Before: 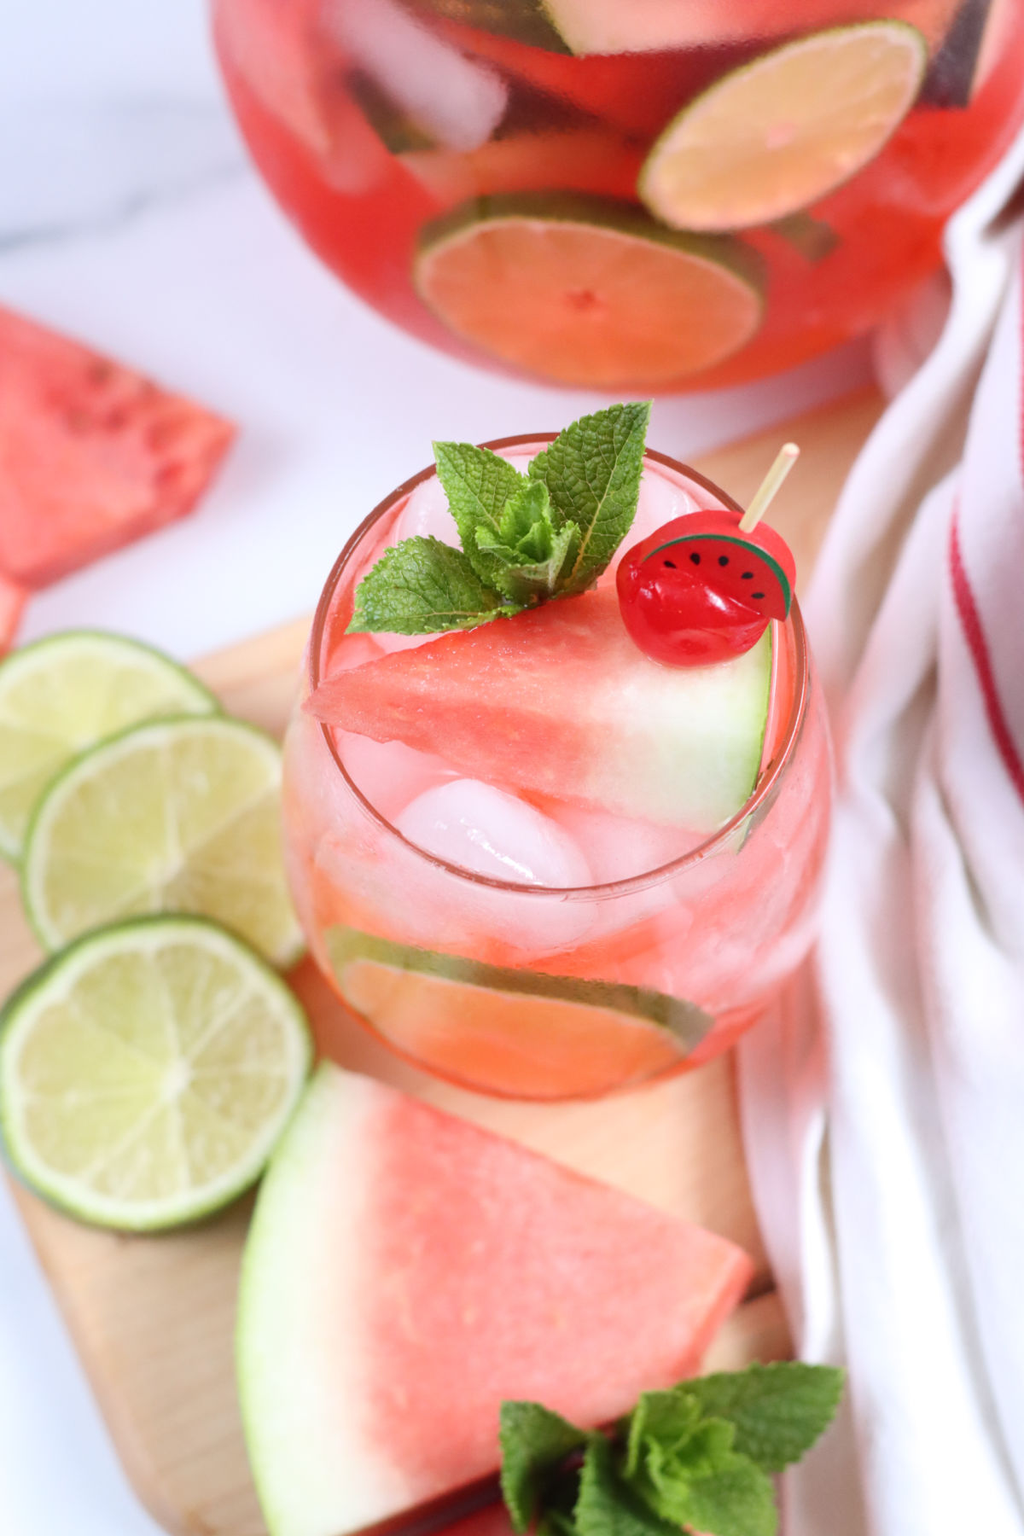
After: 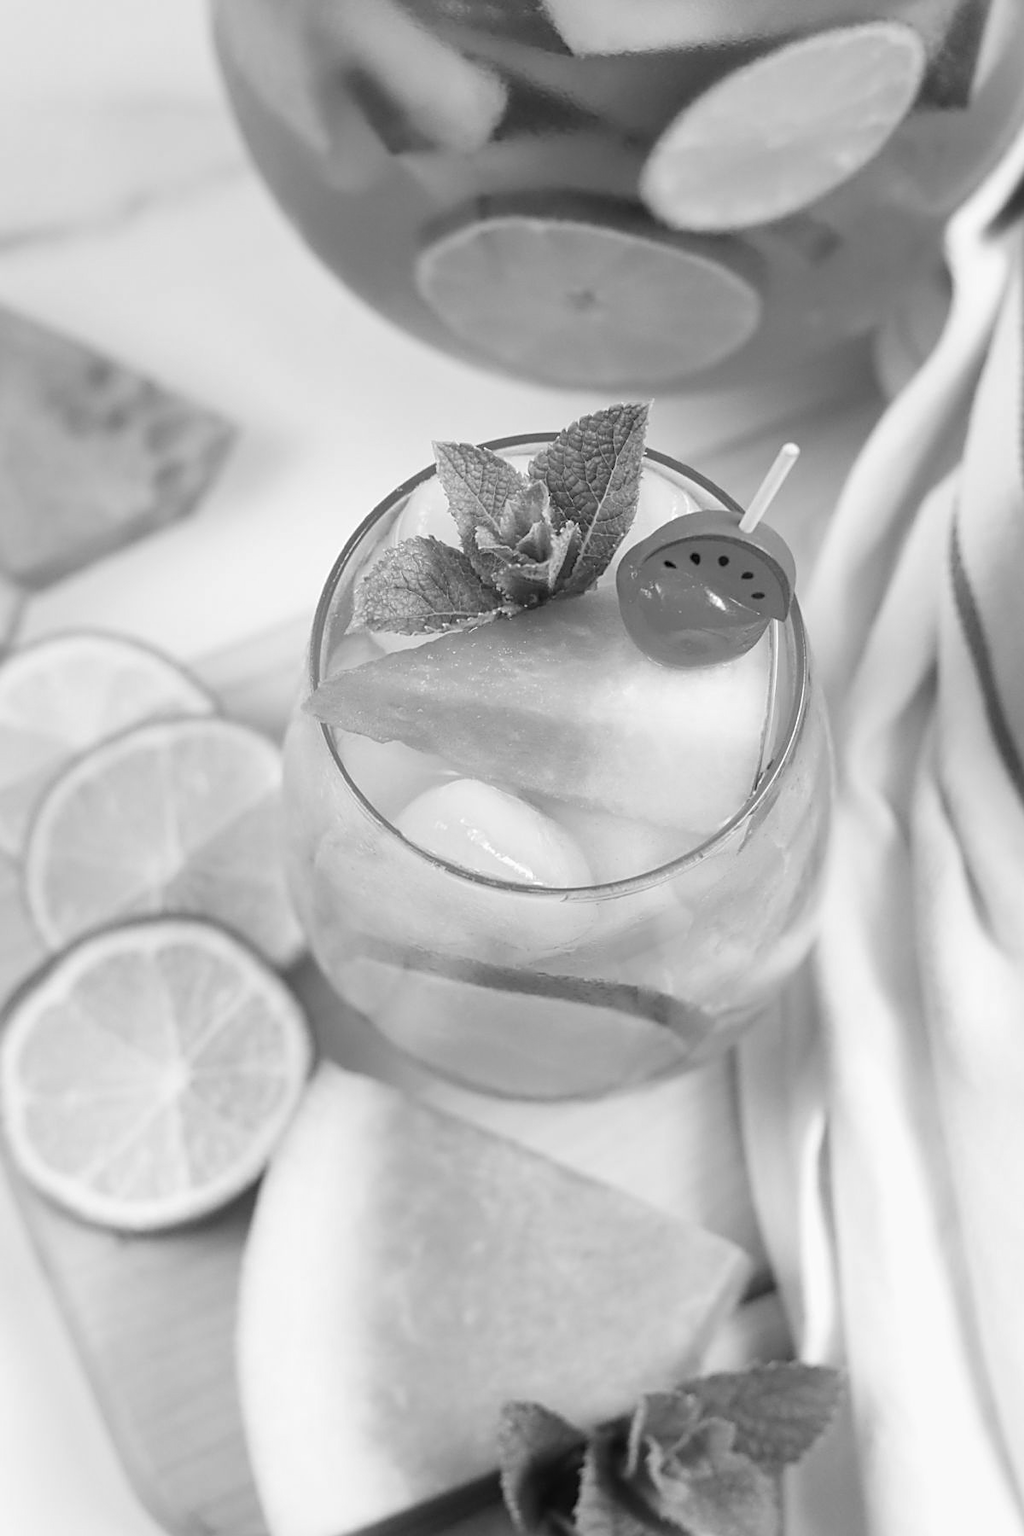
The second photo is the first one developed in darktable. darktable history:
sharpen: amount 0.55
monochrome: a 32, b 64, size 2.3
